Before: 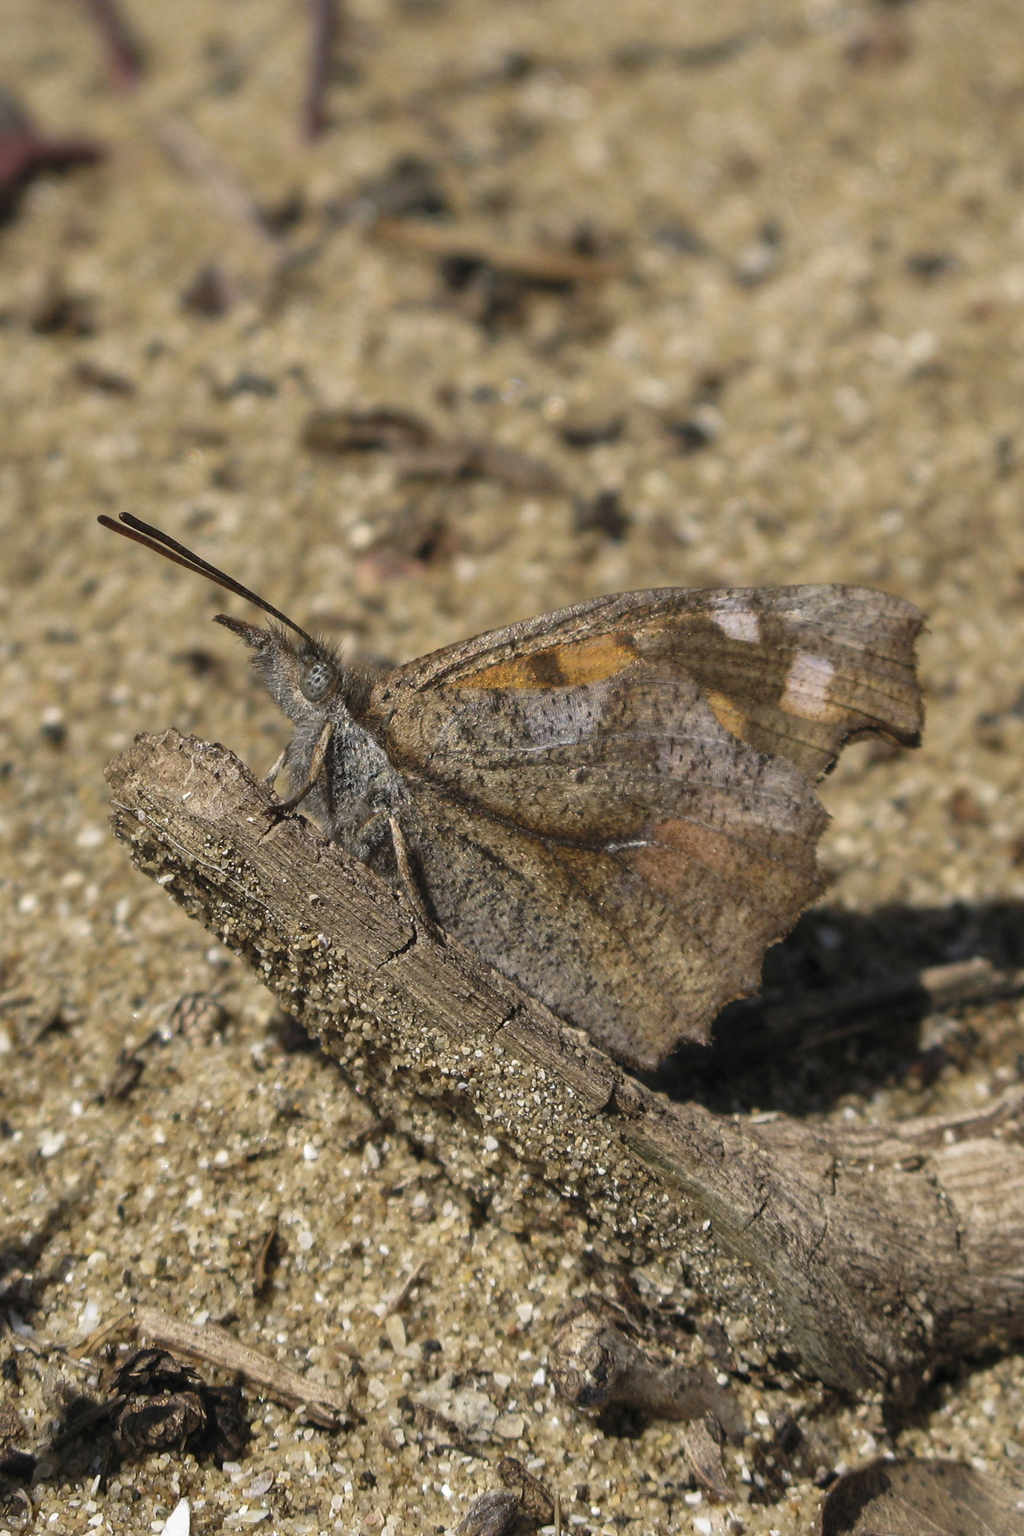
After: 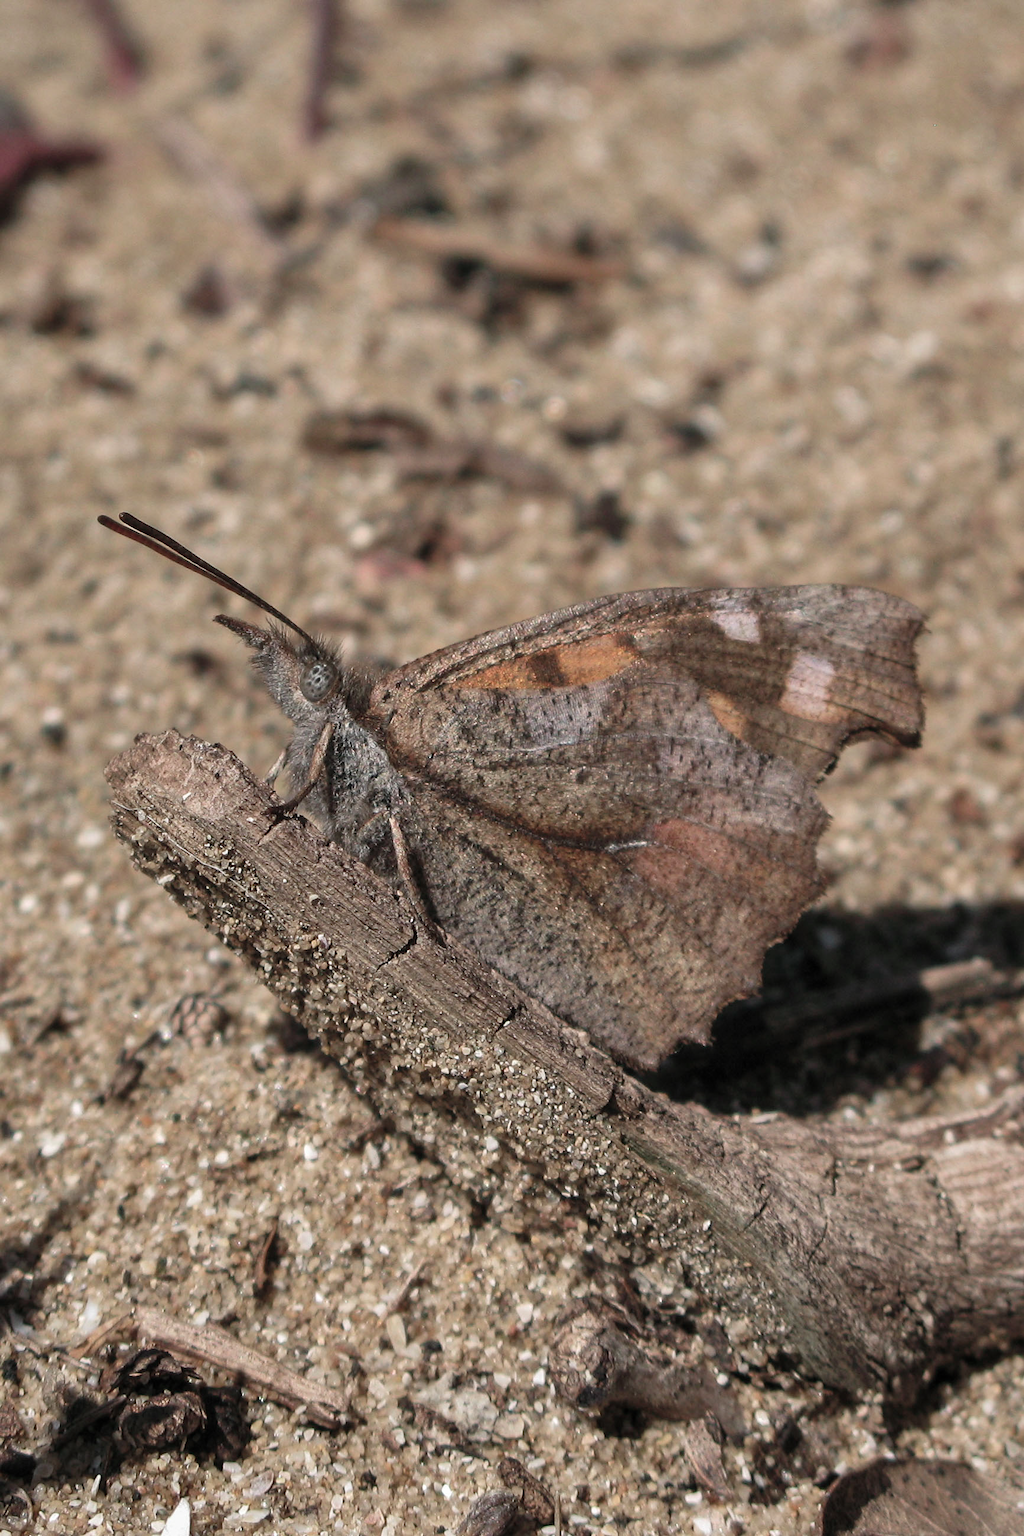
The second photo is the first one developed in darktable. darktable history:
sharpen: radius 5.325, amount 0.312, threshold 26.433
color contrast: blue-yellow contrast 0.62
